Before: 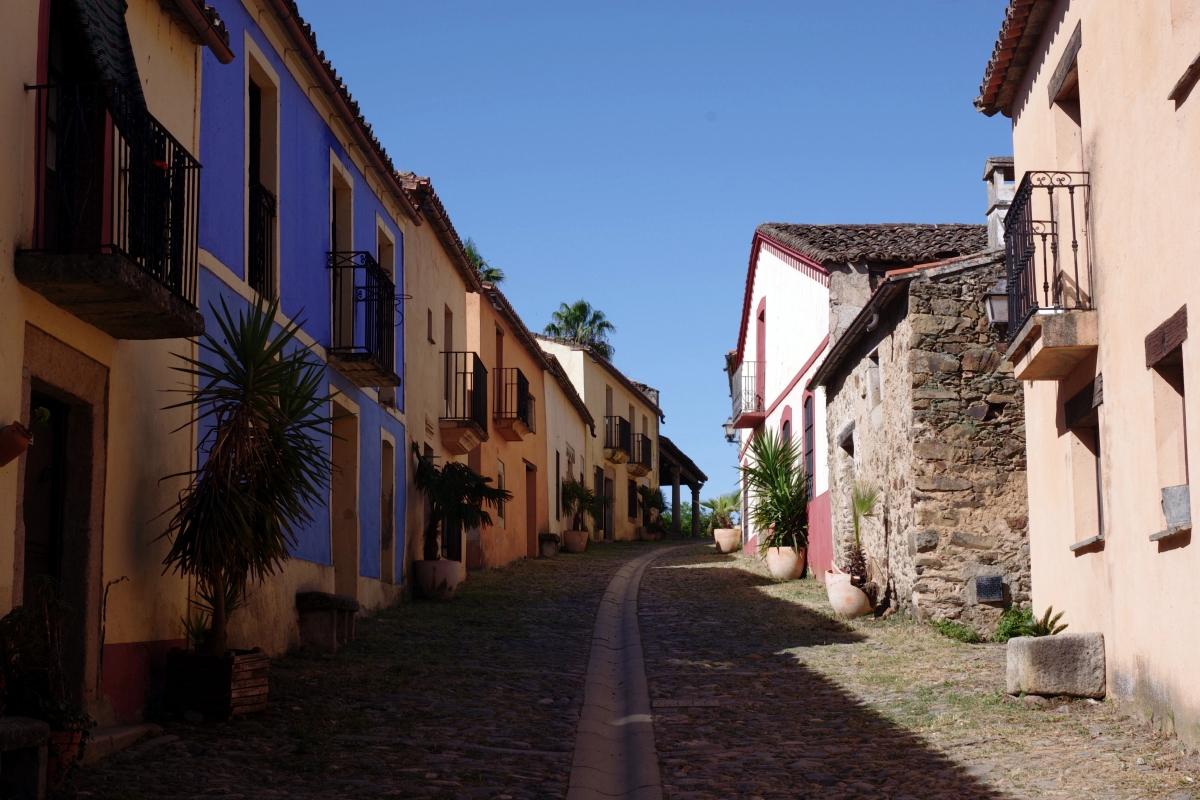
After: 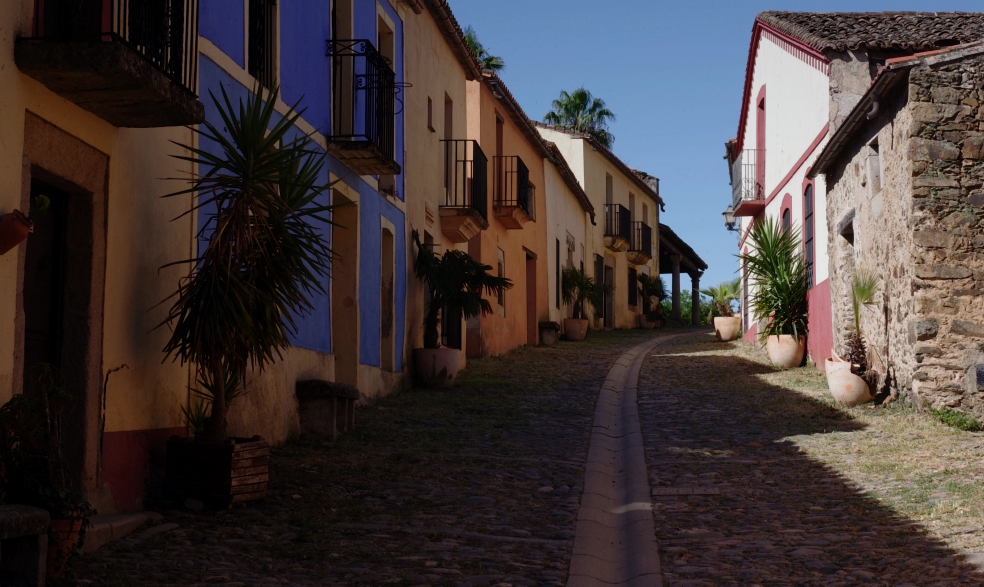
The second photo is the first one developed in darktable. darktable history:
graduated density: on, module defaults
crop: top 26.531%, right 17.959%
